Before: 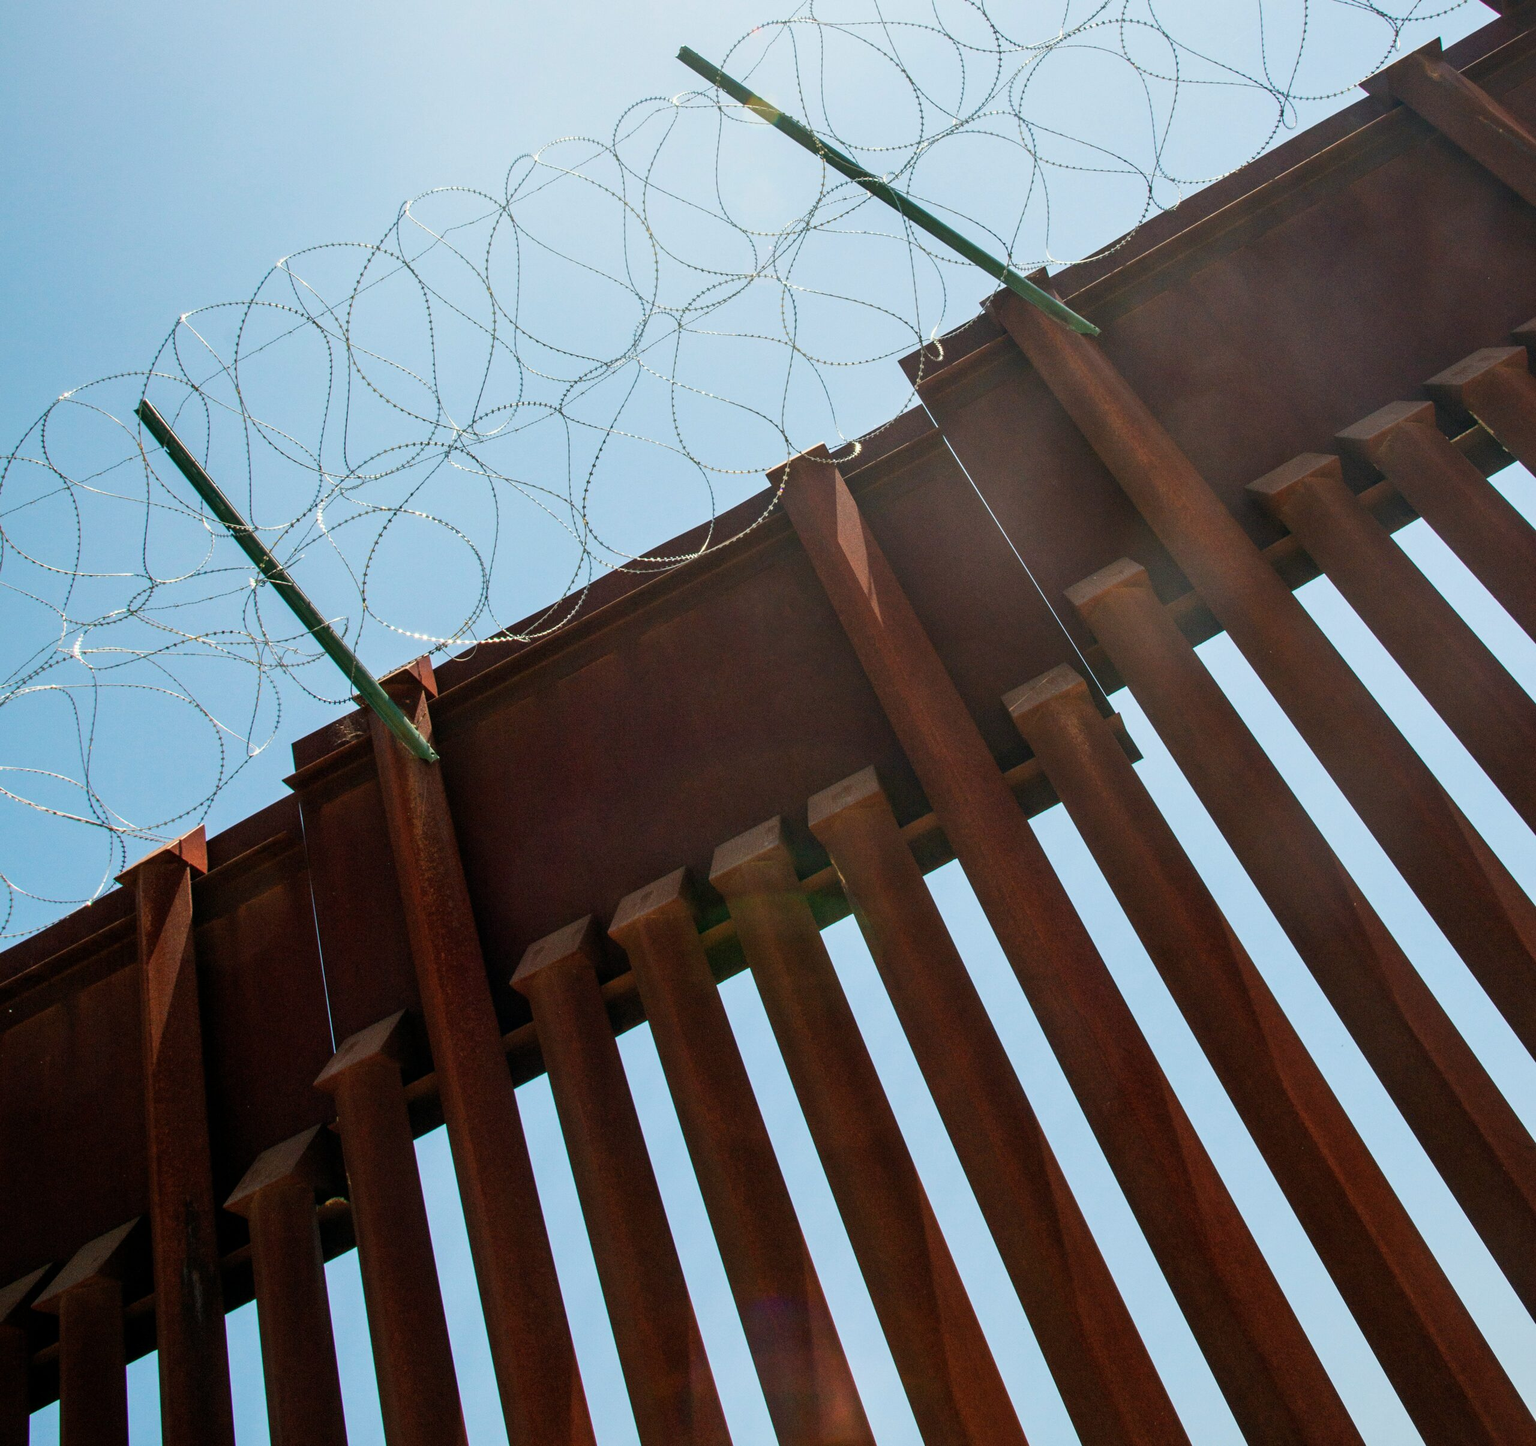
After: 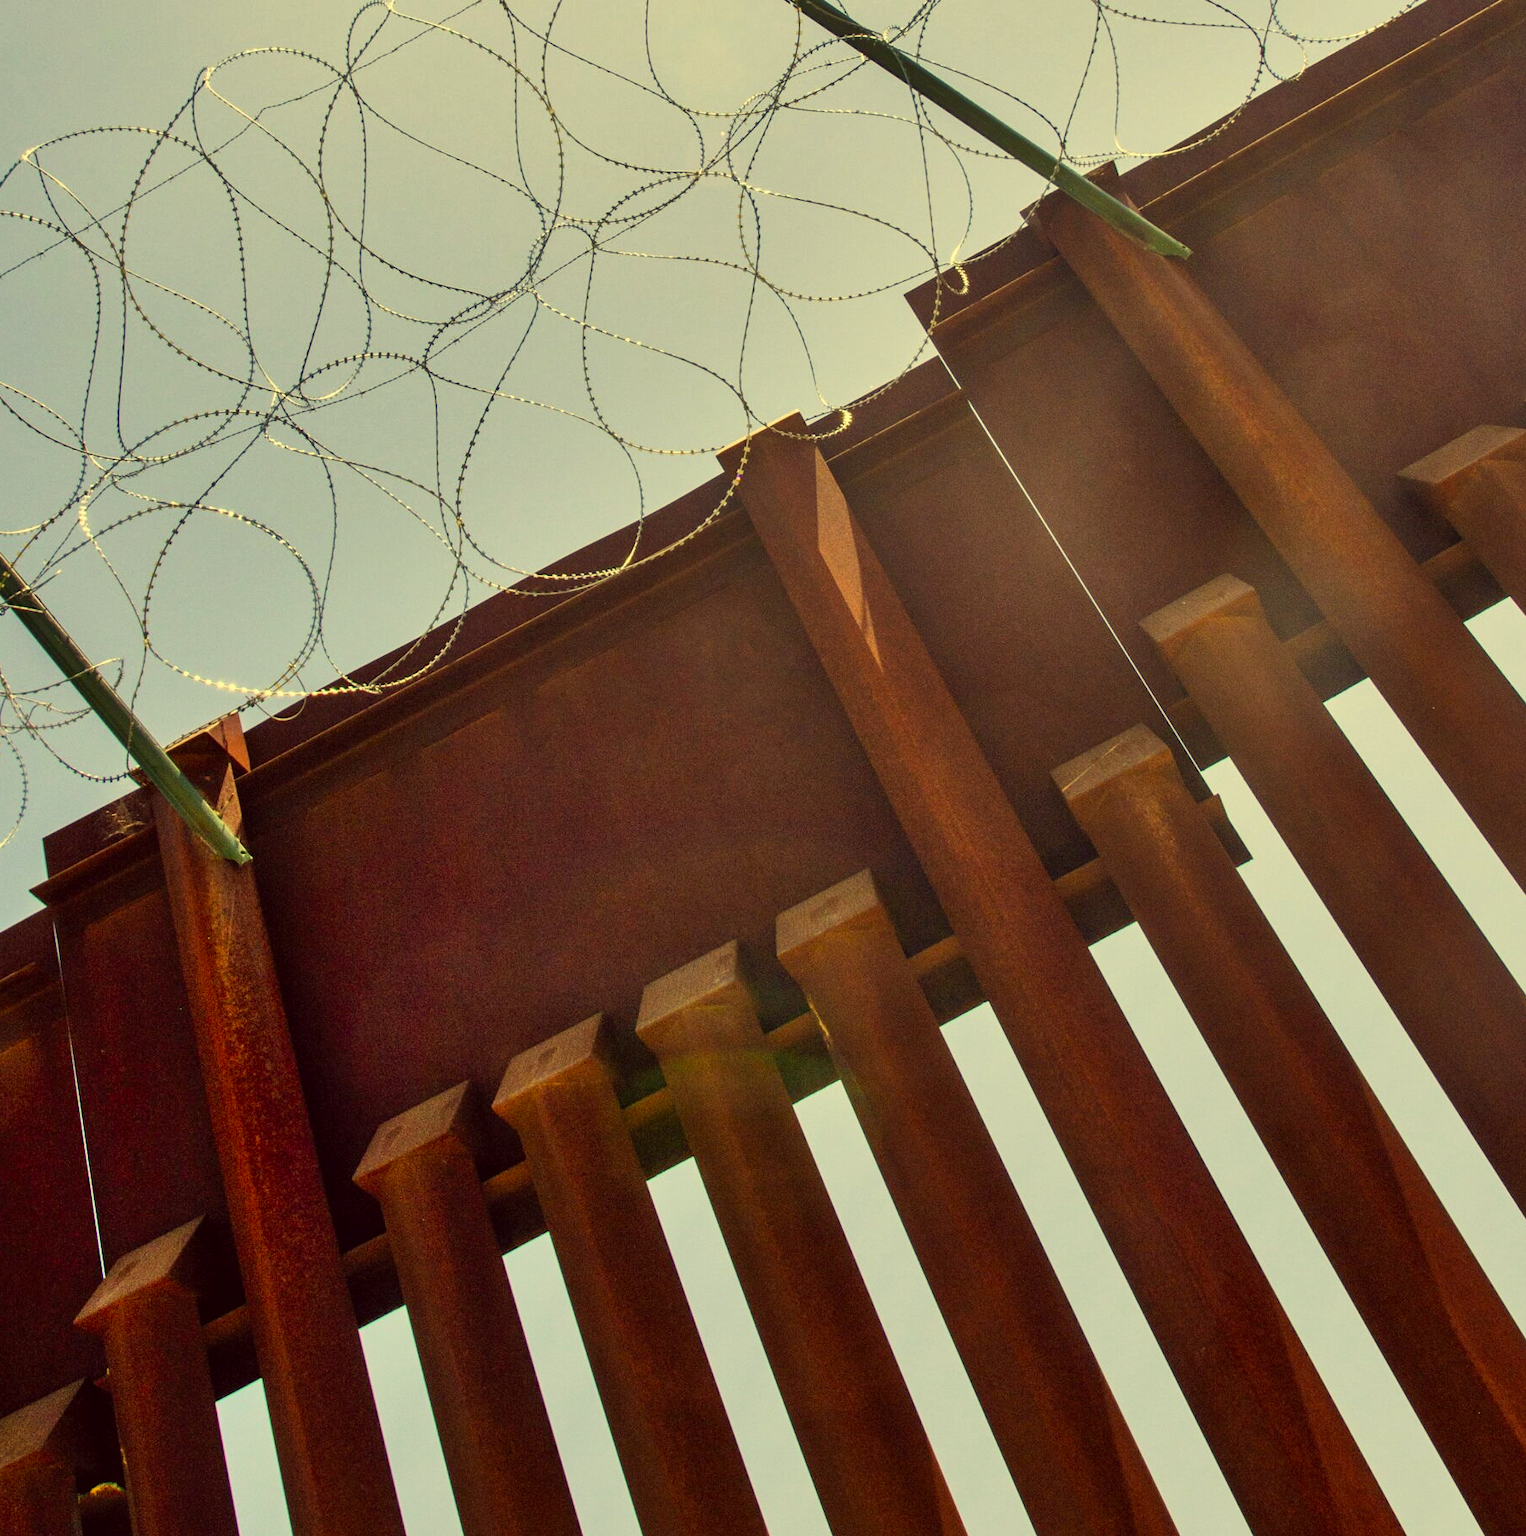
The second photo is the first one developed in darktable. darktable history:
shadows and highlights: low approximation 0.01, soften with gaussian
crop and rotate: left 17.046%, top 10.659%, right 12.989%, bottom 14.553%
color correction: highlights a* -0.482, highlights b* 40, shadows a* 9.8, shadows b* -0.161
